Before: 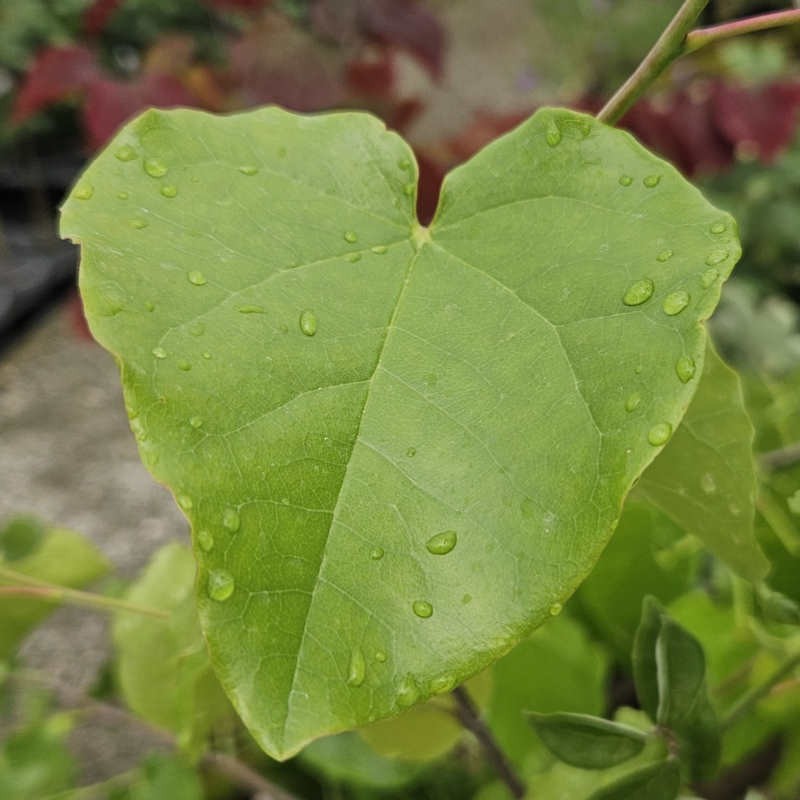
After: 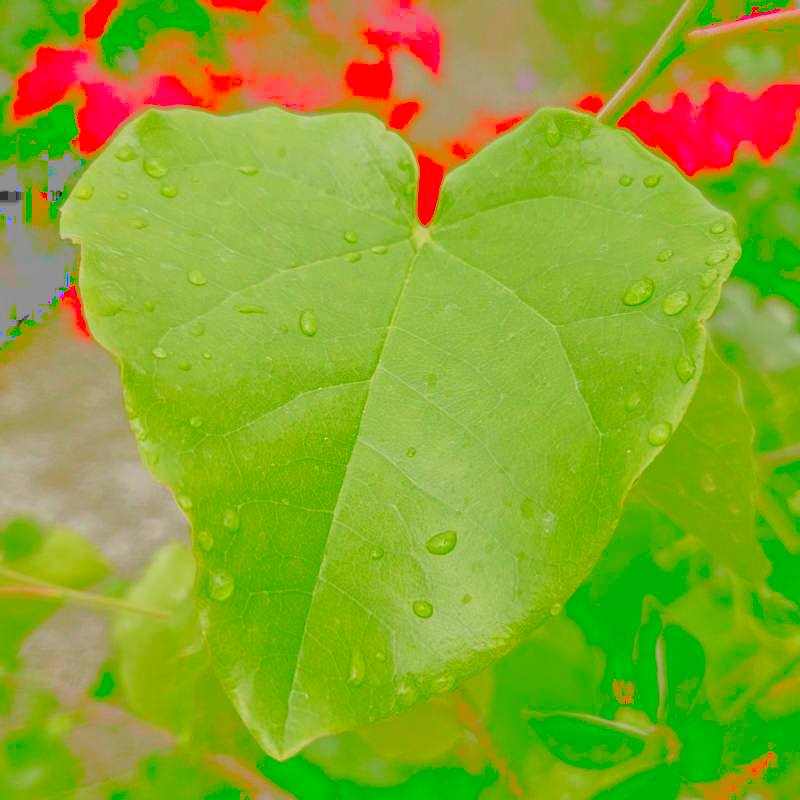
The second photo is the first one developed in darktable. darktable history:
contrast brightness saturation: contrast 0.218, brightness -0.19, saturation 0.243
tone curve: curves: ch0 [(0, 0) (0.003, 0.6) (0.011, 0.6) (0.025, 0.601) (0.044, 0.601) (0.069, 0.601) (0.1, 0.601) (0.136, 0.602) (0.177, 0.605) (0.224, 0.609) (0.277, 0.615) (0.335, 0.625) (0.399, 0.633) (0.468, 0.654) (0.543, 0.676) (0.623, 0.71) (0.709, 0.753) (0.801, 0.802) (0.898, 0.85) (1, 1)], color space Lab, linked channels, preserve colors none
